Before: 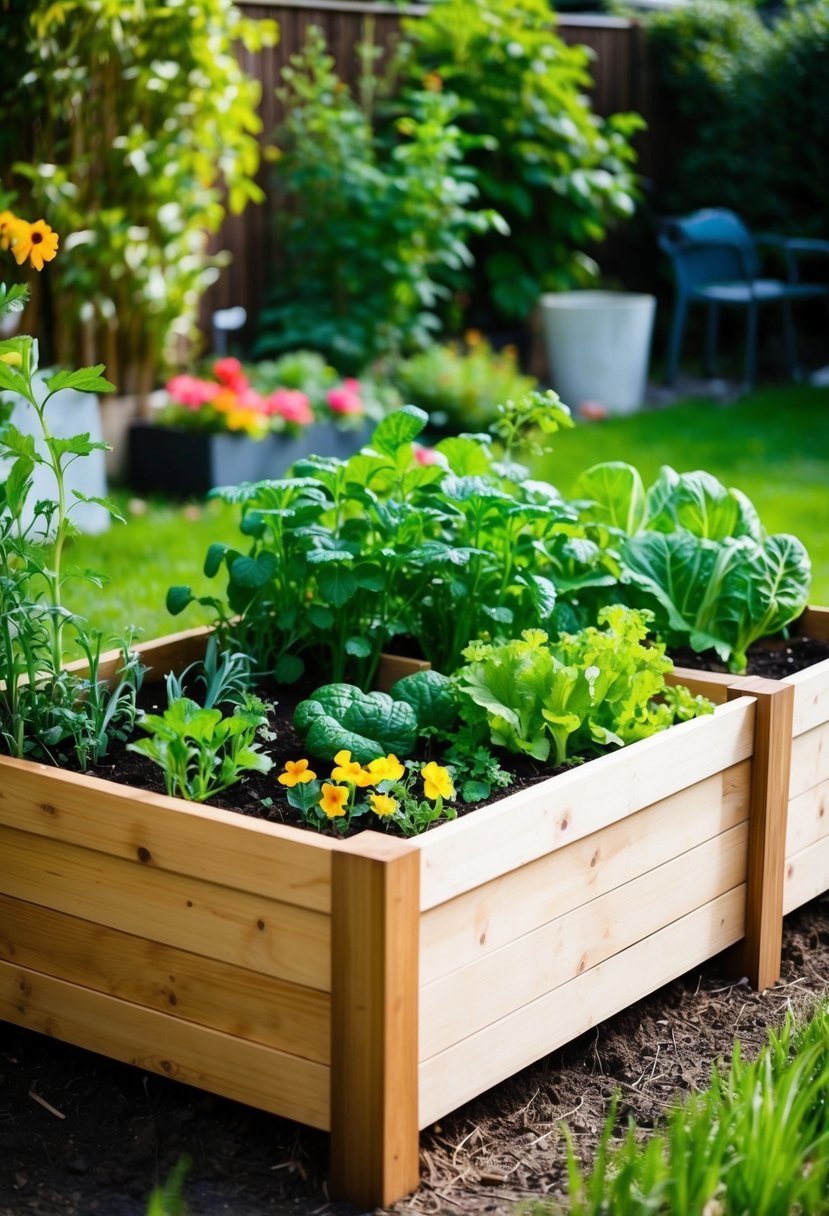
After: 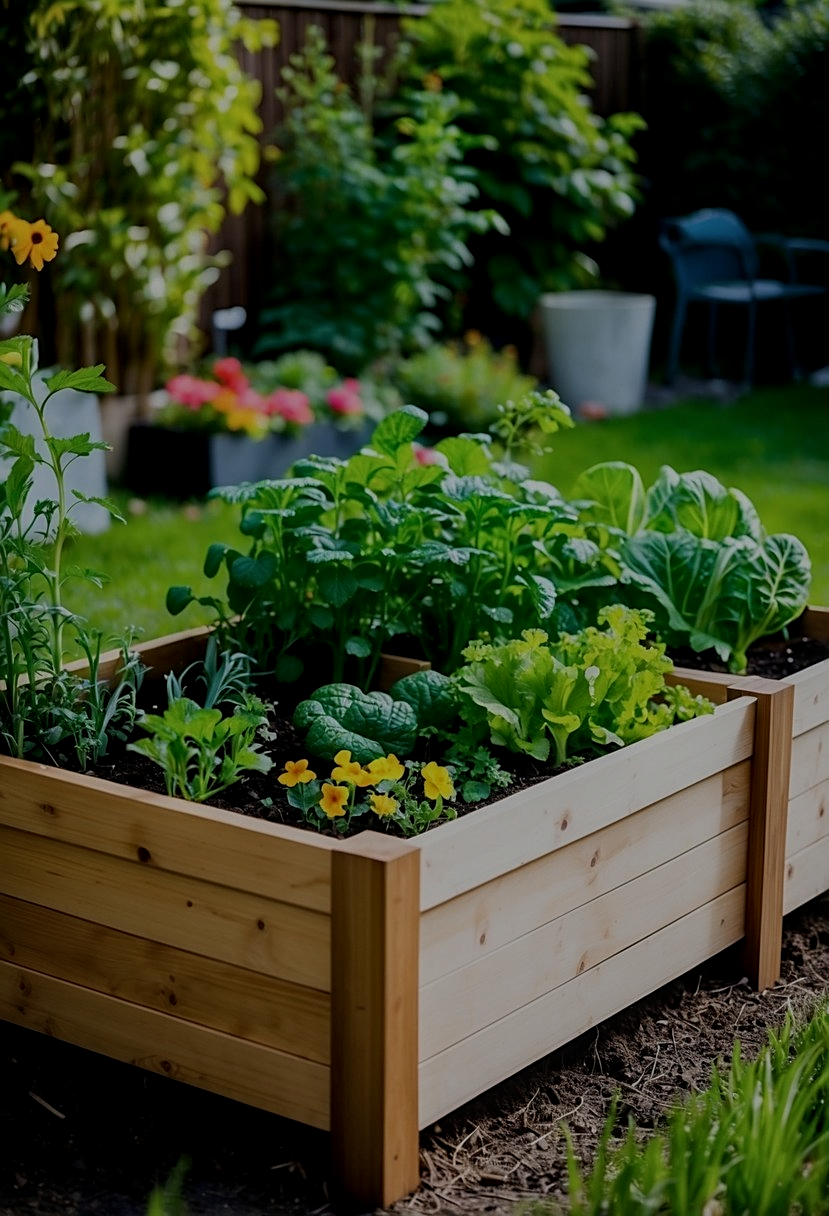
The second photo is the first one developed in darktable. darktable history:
sharpen: on, module defaults
local contrast: on, module defaults
exposure: exposure -1.468 EV, compensate highlight preservation false
